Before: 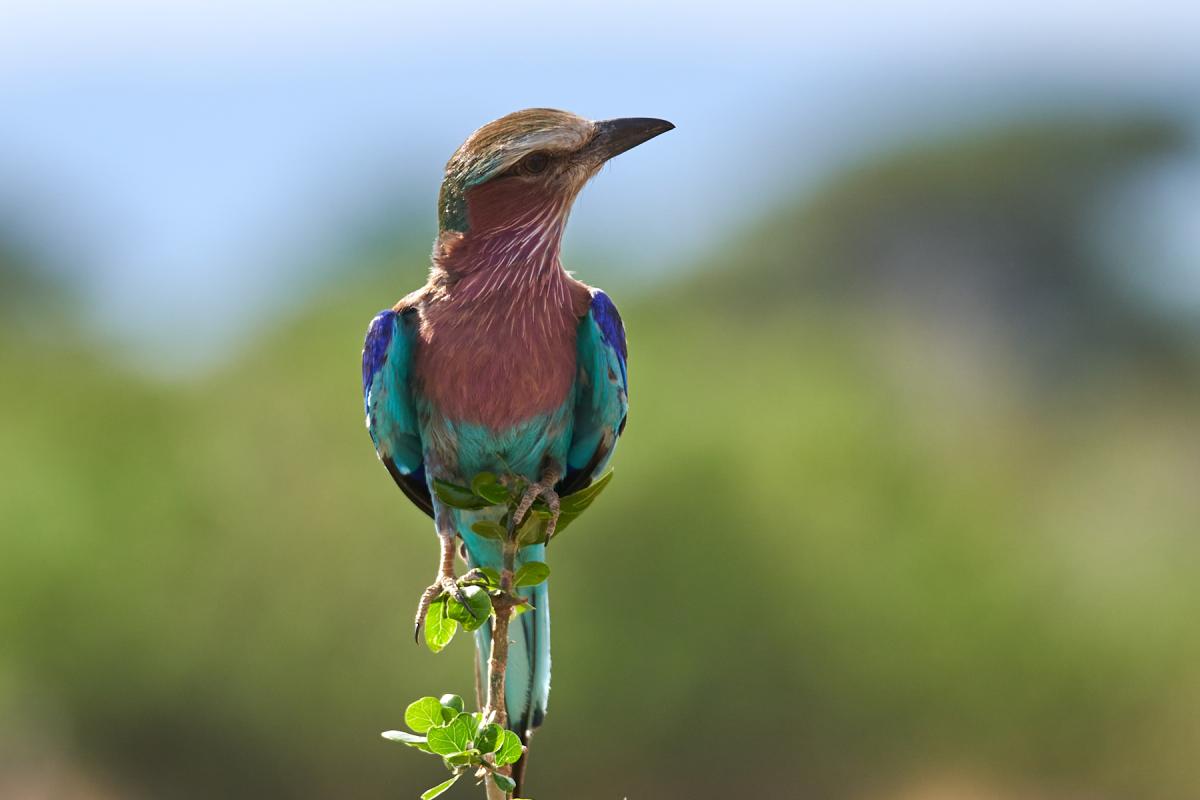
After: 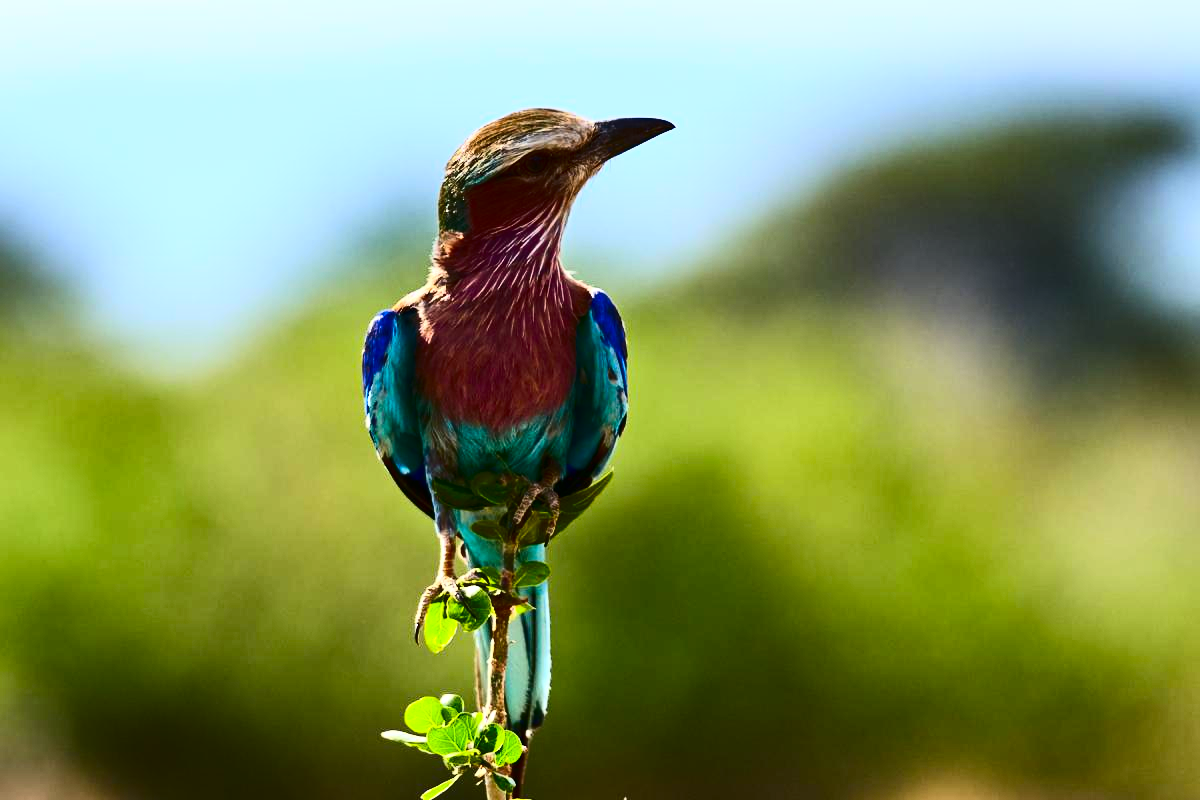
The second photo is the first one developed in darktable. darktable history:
base curve: curves: ch0 [(0, 0) (0.472, 0.455) (1, 1)], preserve colors none
contrast brightness saturation: contrast 0.5, saturation -0.1
color contrast: green-magenta contrast 1.55, blue-yellow contrast 1.83
